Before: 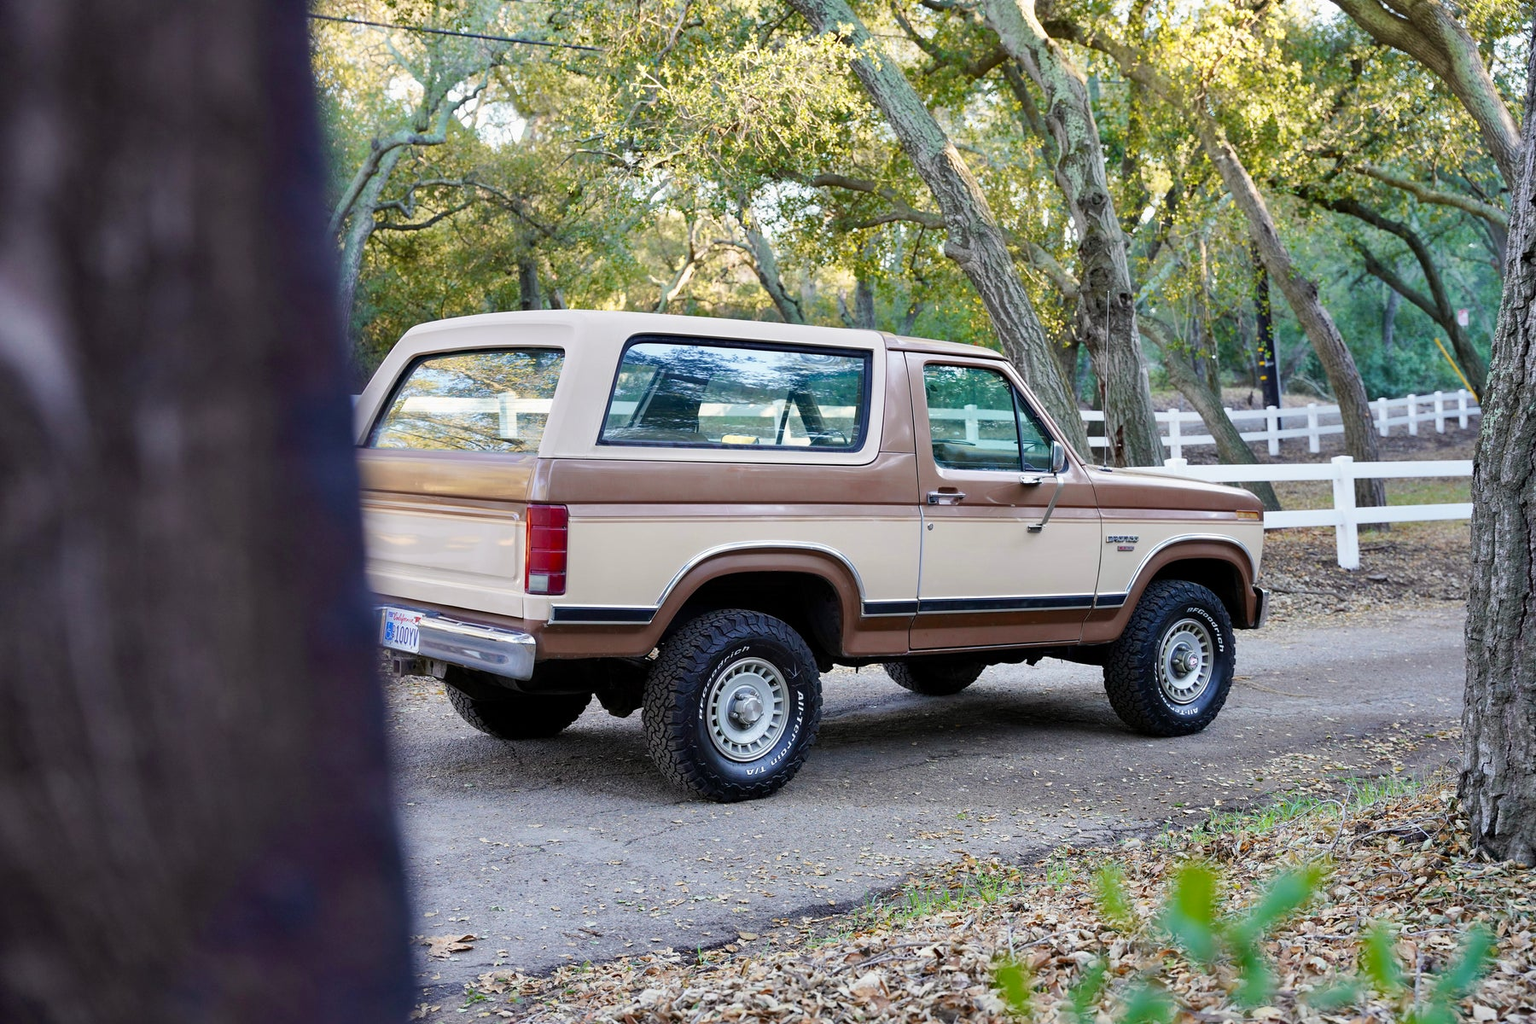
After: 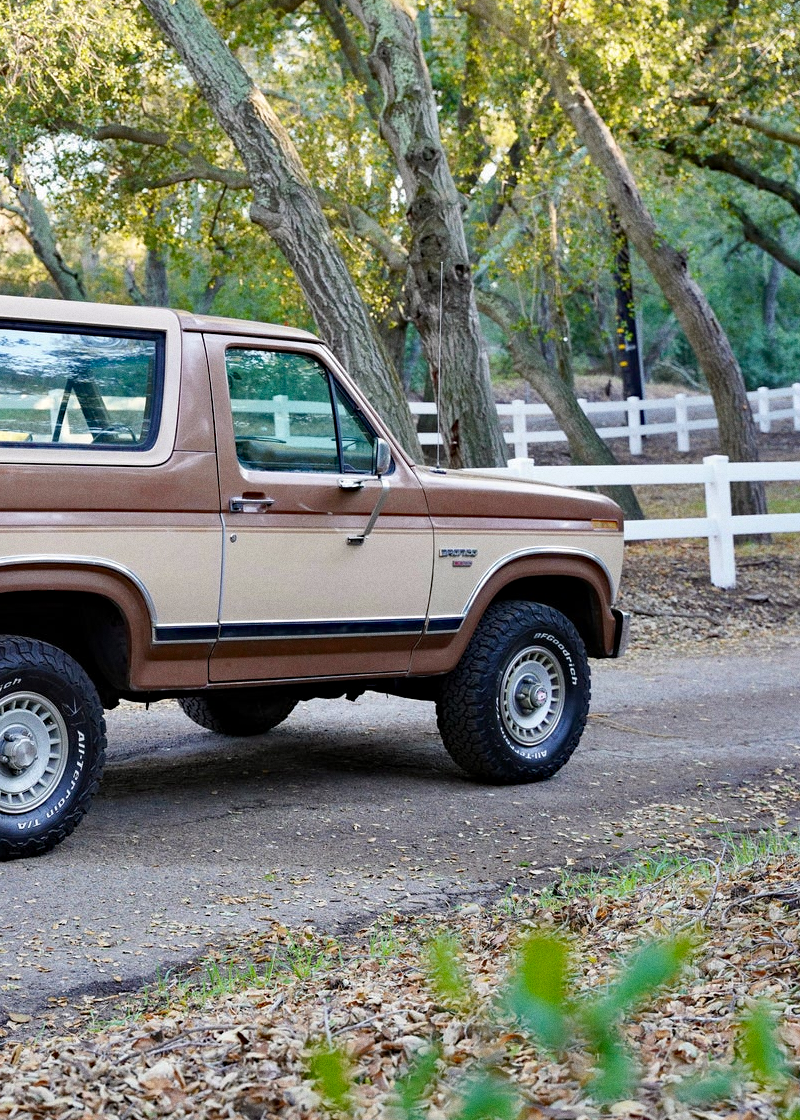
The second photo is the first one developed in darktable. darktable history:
haze removal: compatibility mode true, adaptive false
crop: left 47.628%, top 6.643%, right 7.874%
grain: coarseness 0.09 ISO
